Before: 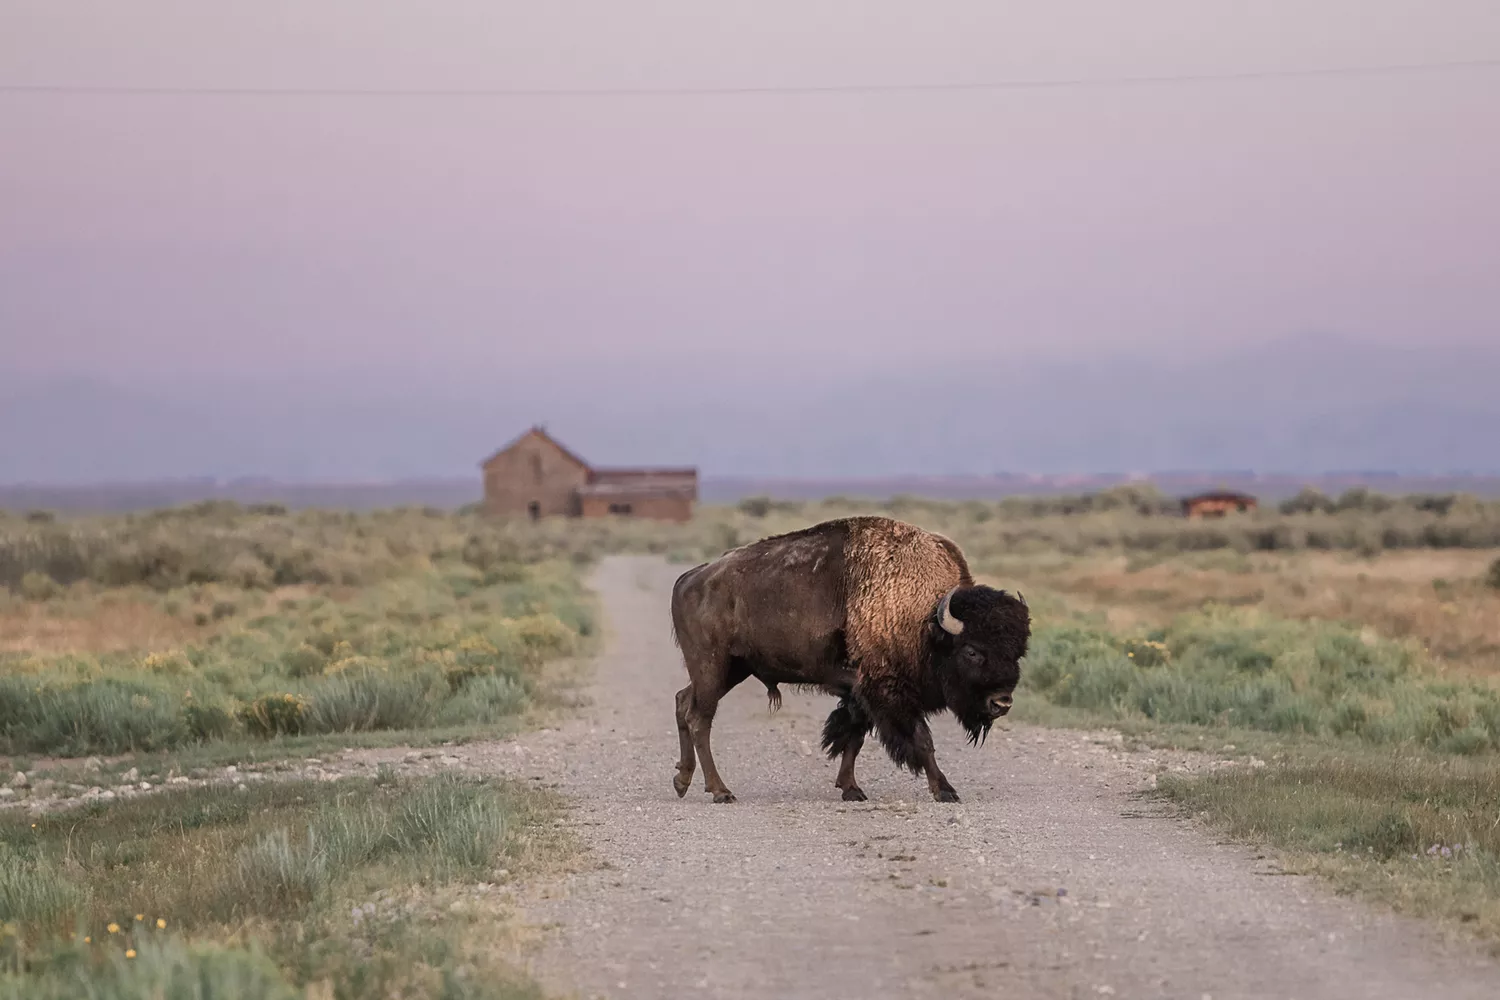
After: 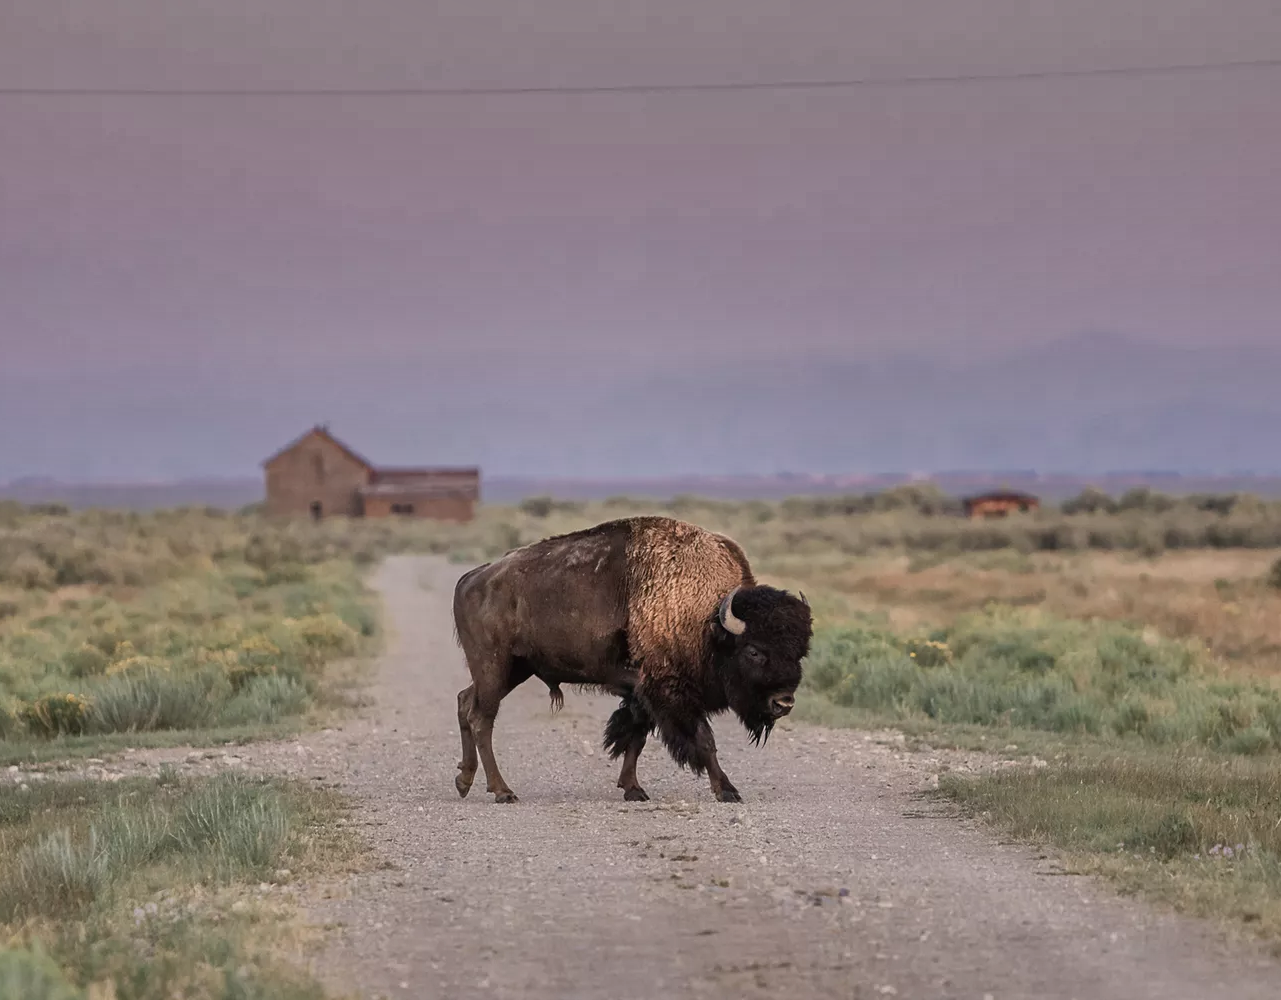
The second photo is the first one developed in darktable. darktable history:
crop and rotate: left 14.584%
shadows and highlights: shadows 19.13, highlights -83.41, soften with gaussian
